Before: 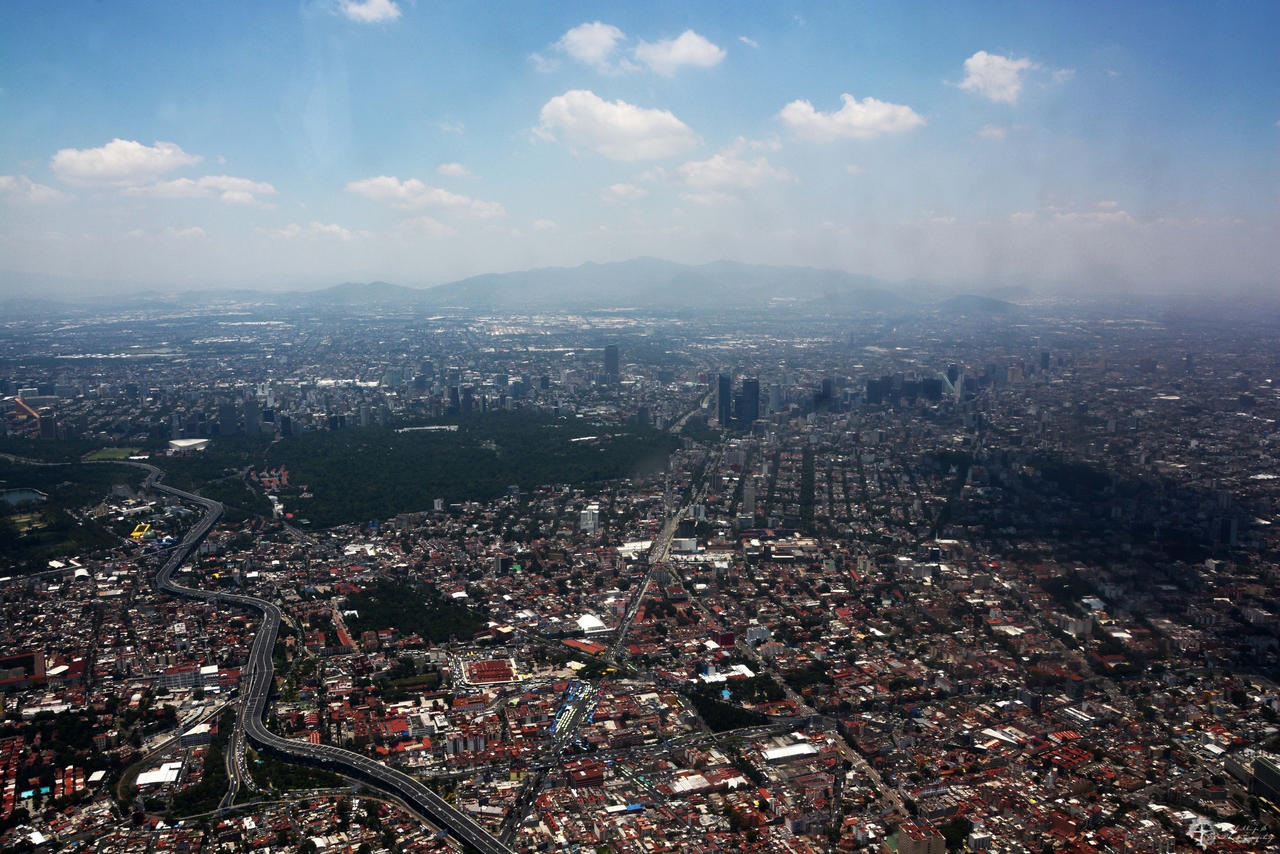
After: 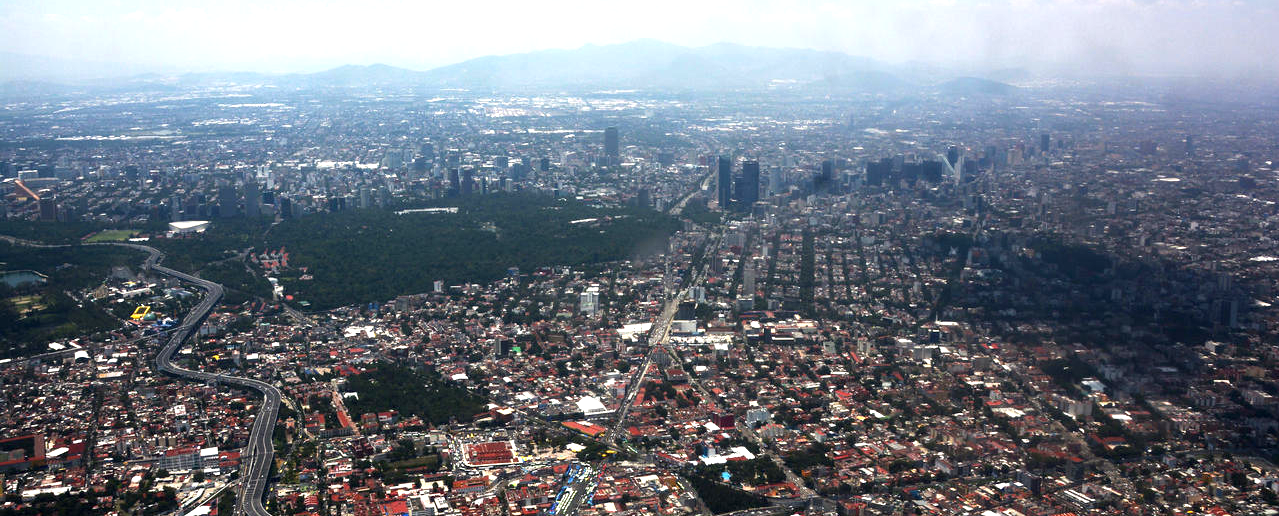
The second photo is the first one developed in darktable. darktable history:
crop and rotate: top 25.568%, bottom 14.01%
exposure: exposure 1 EV, compensate highlight preservation false
